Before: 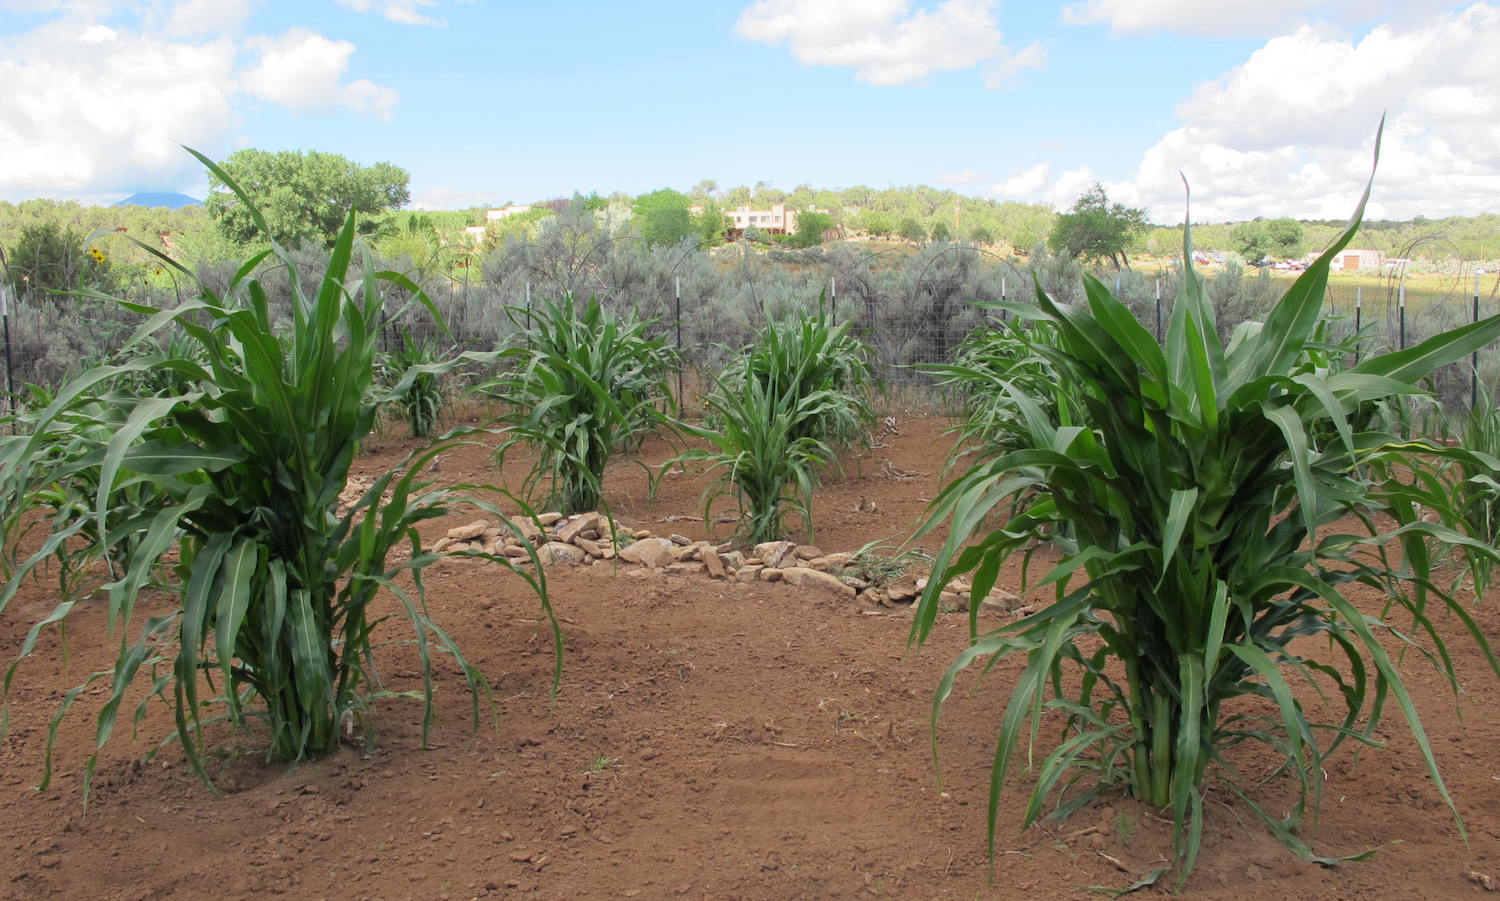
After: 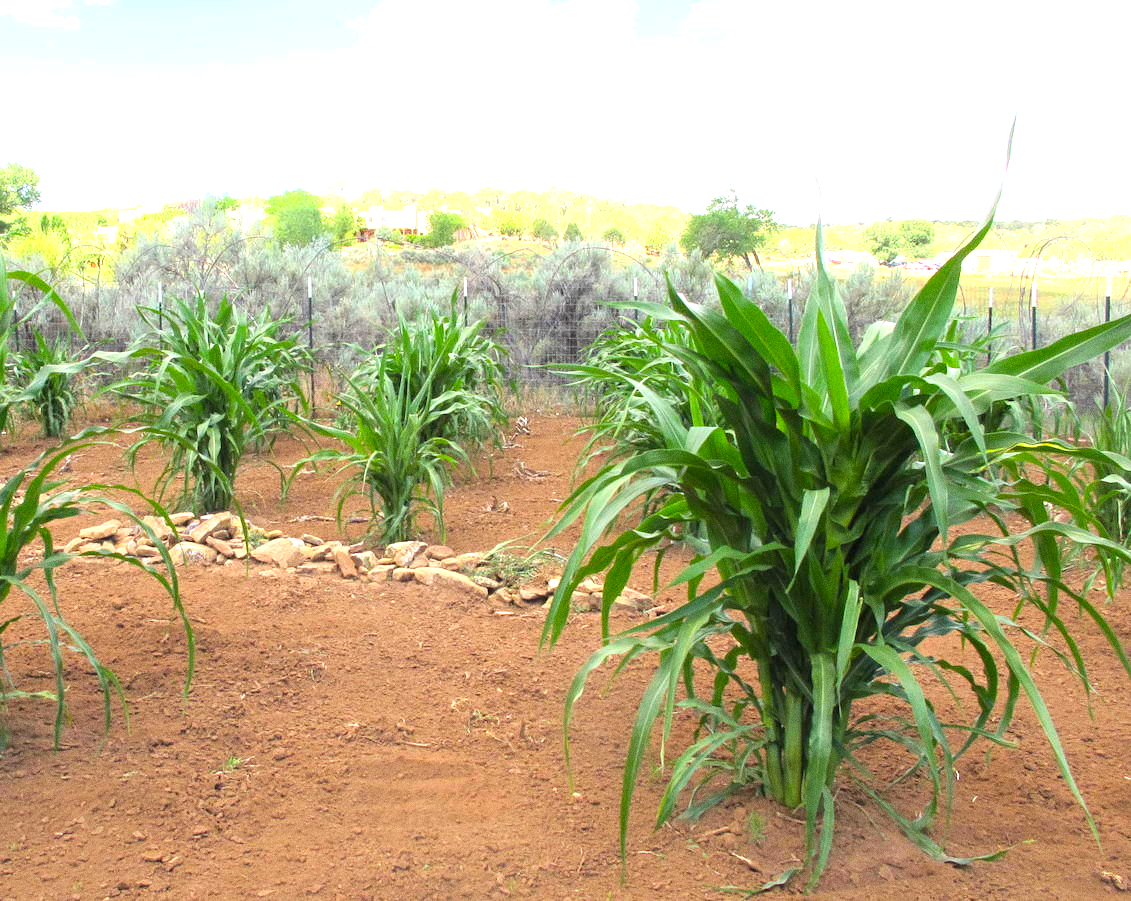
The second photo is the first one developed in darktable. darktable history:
crop and rotate: left 24.6%
exposure: black level correction 0, exposure 1.2 EV, compensate exposure bias true, compensate highlight preservation false
white balance: emerald 1
color balance rgb: global vibrance 42.74%
grain: on, module defaults
